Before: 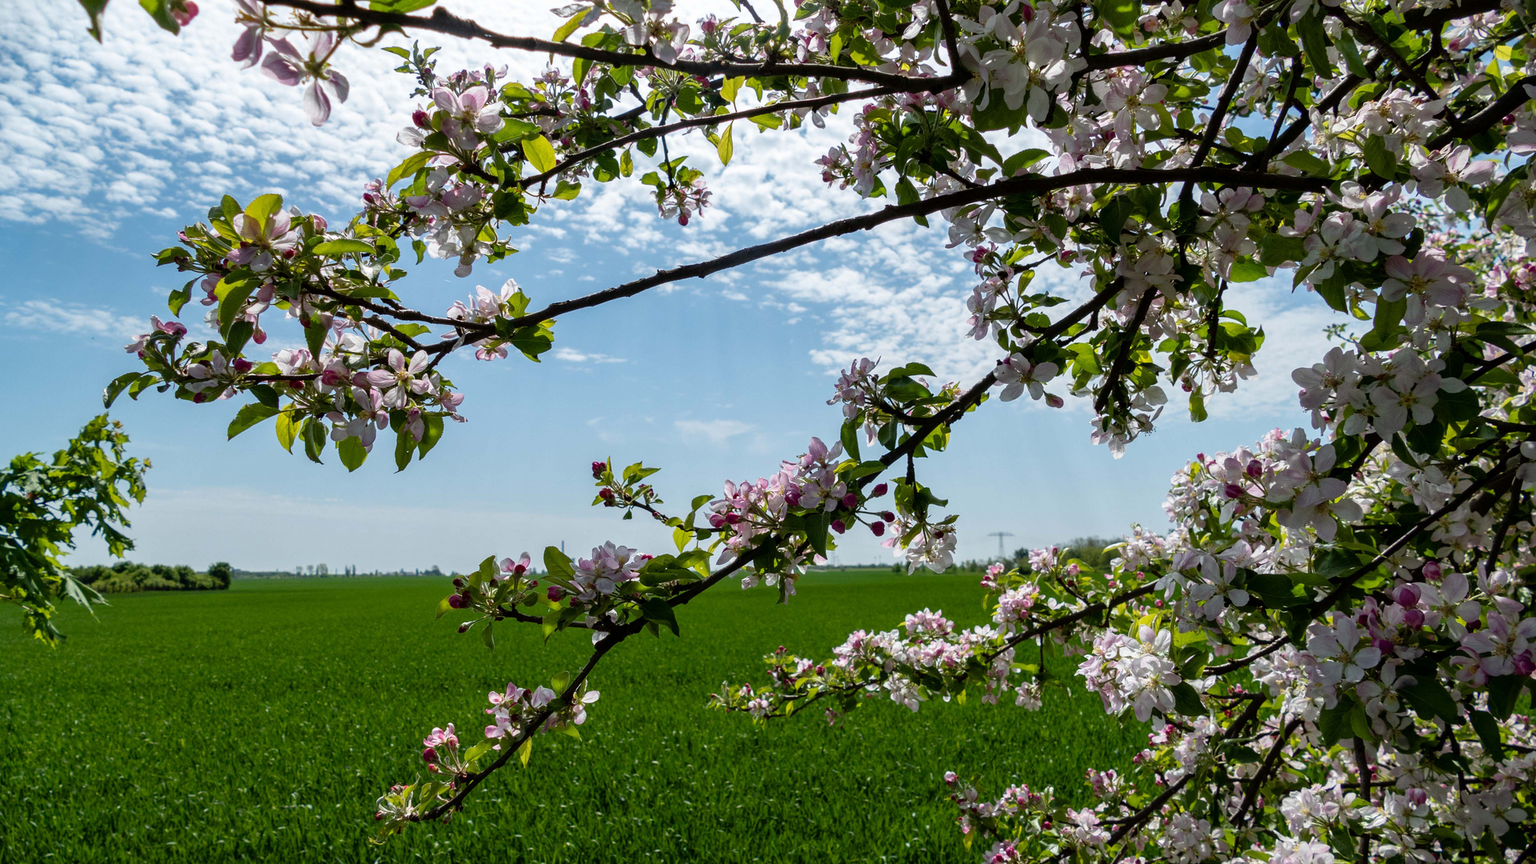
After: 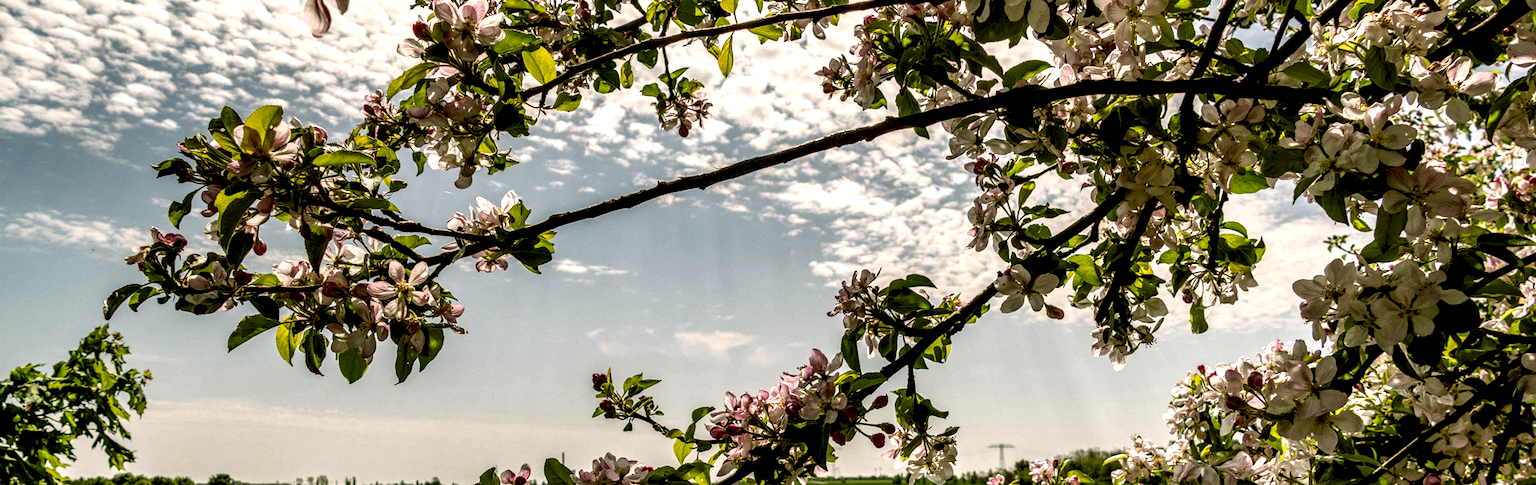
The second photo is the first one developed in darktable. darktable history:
local contrast: detail 203%
color correction: highlights a* 8.24, highlights b* 15.02, shadows a* -0.538, shadows b* 26.04
crop and rotate: top 10.437%, bottom 33.36%
contrast equalizer: octaves 7, y [[0.5, 0.5, 0.544, 0.569, 0.5, 0.5], [0.5 ×6], [0.5 ×6], [0 ×6], [0 ×6]], mix -0.109
